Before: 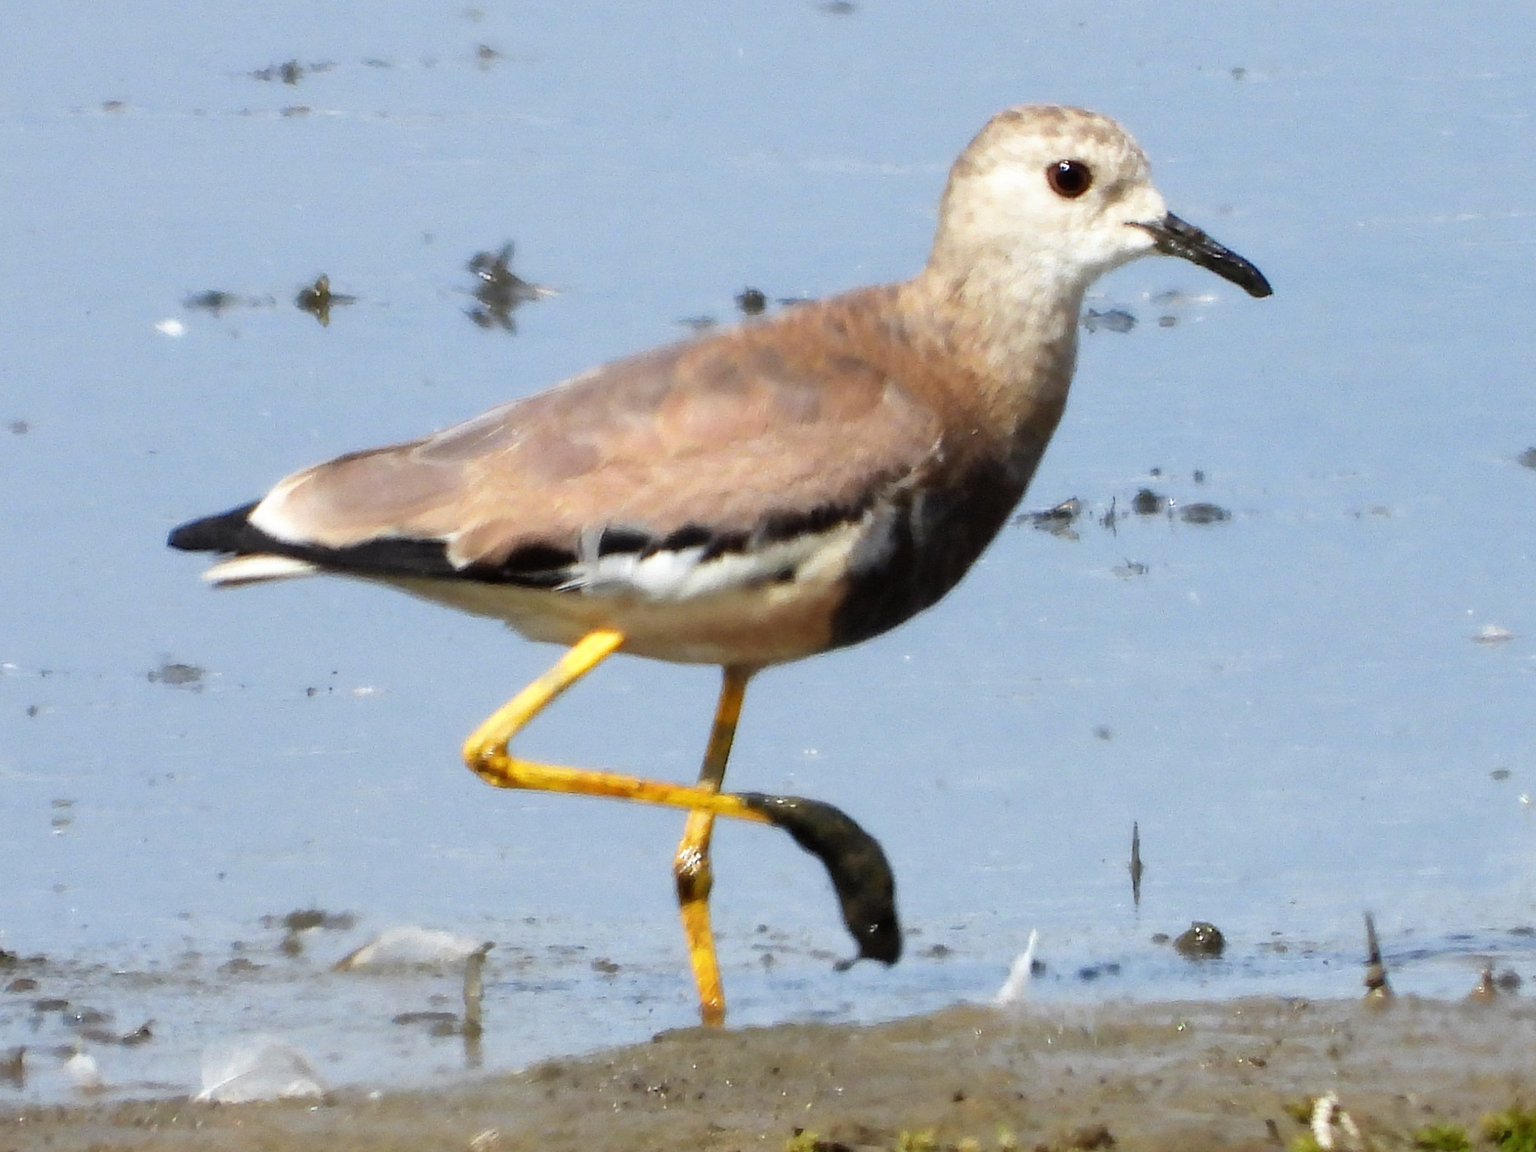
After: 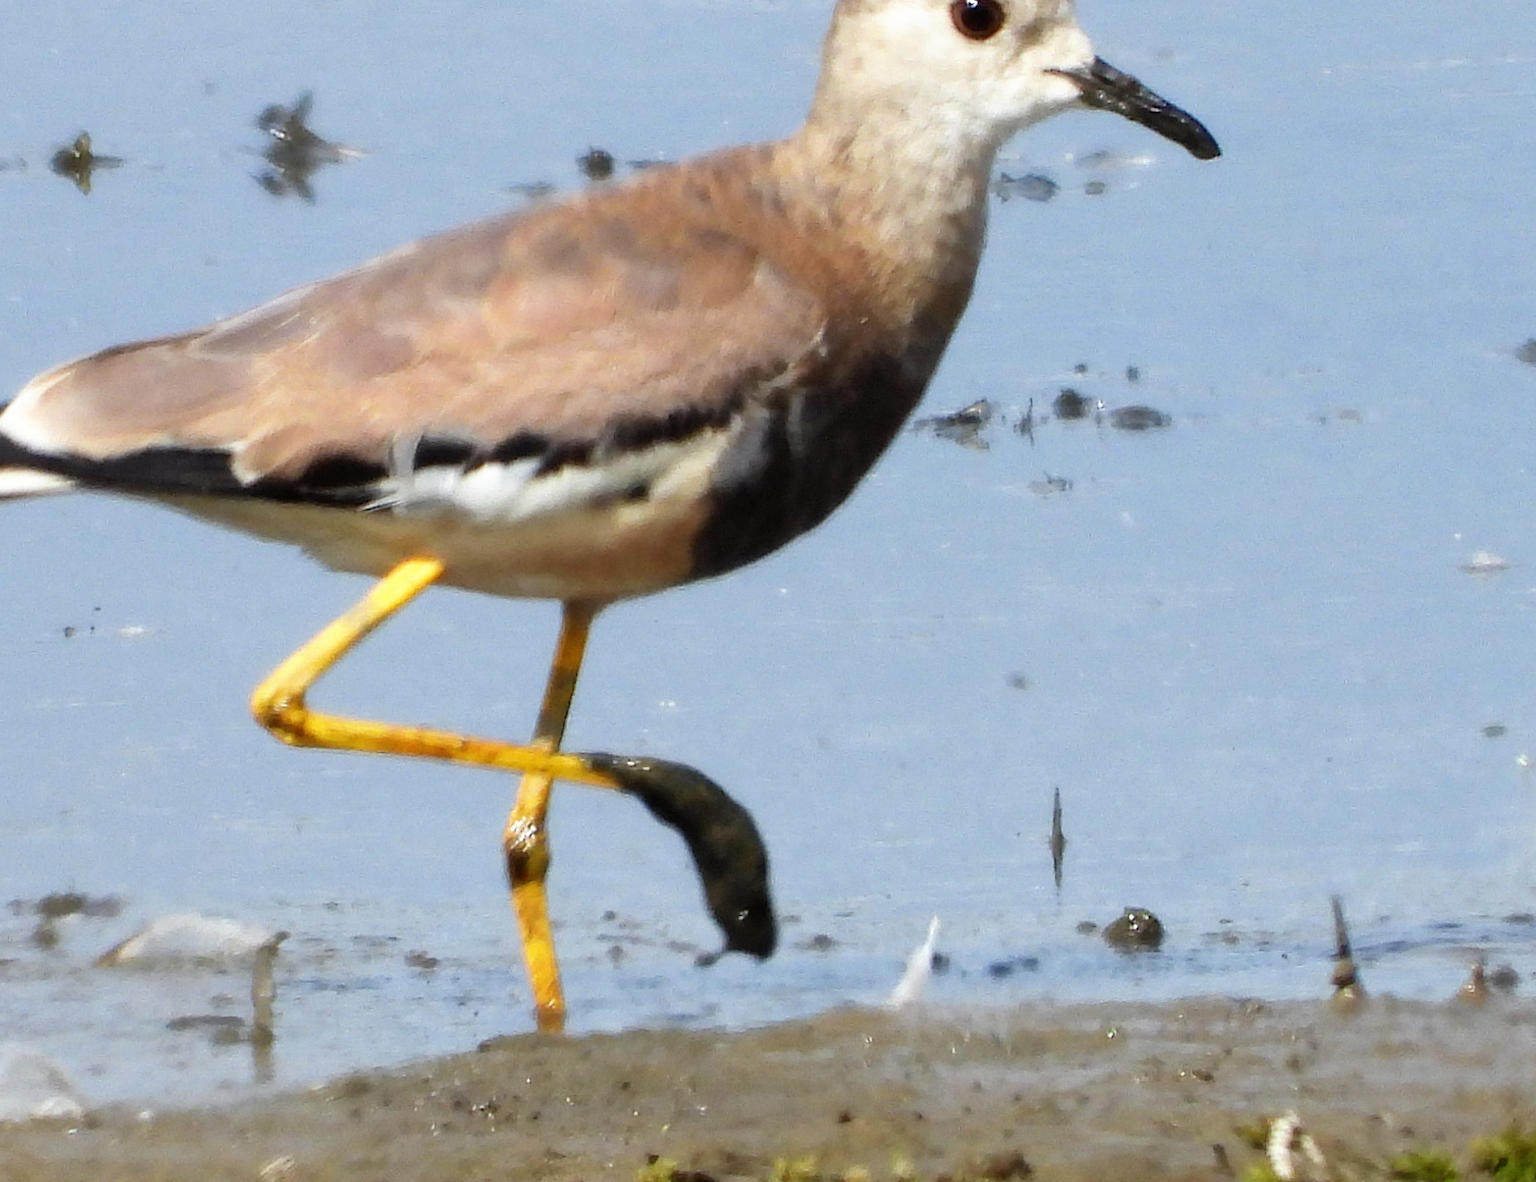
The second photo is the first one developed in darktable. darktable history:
crop: left 16.516%, top 14.298%
